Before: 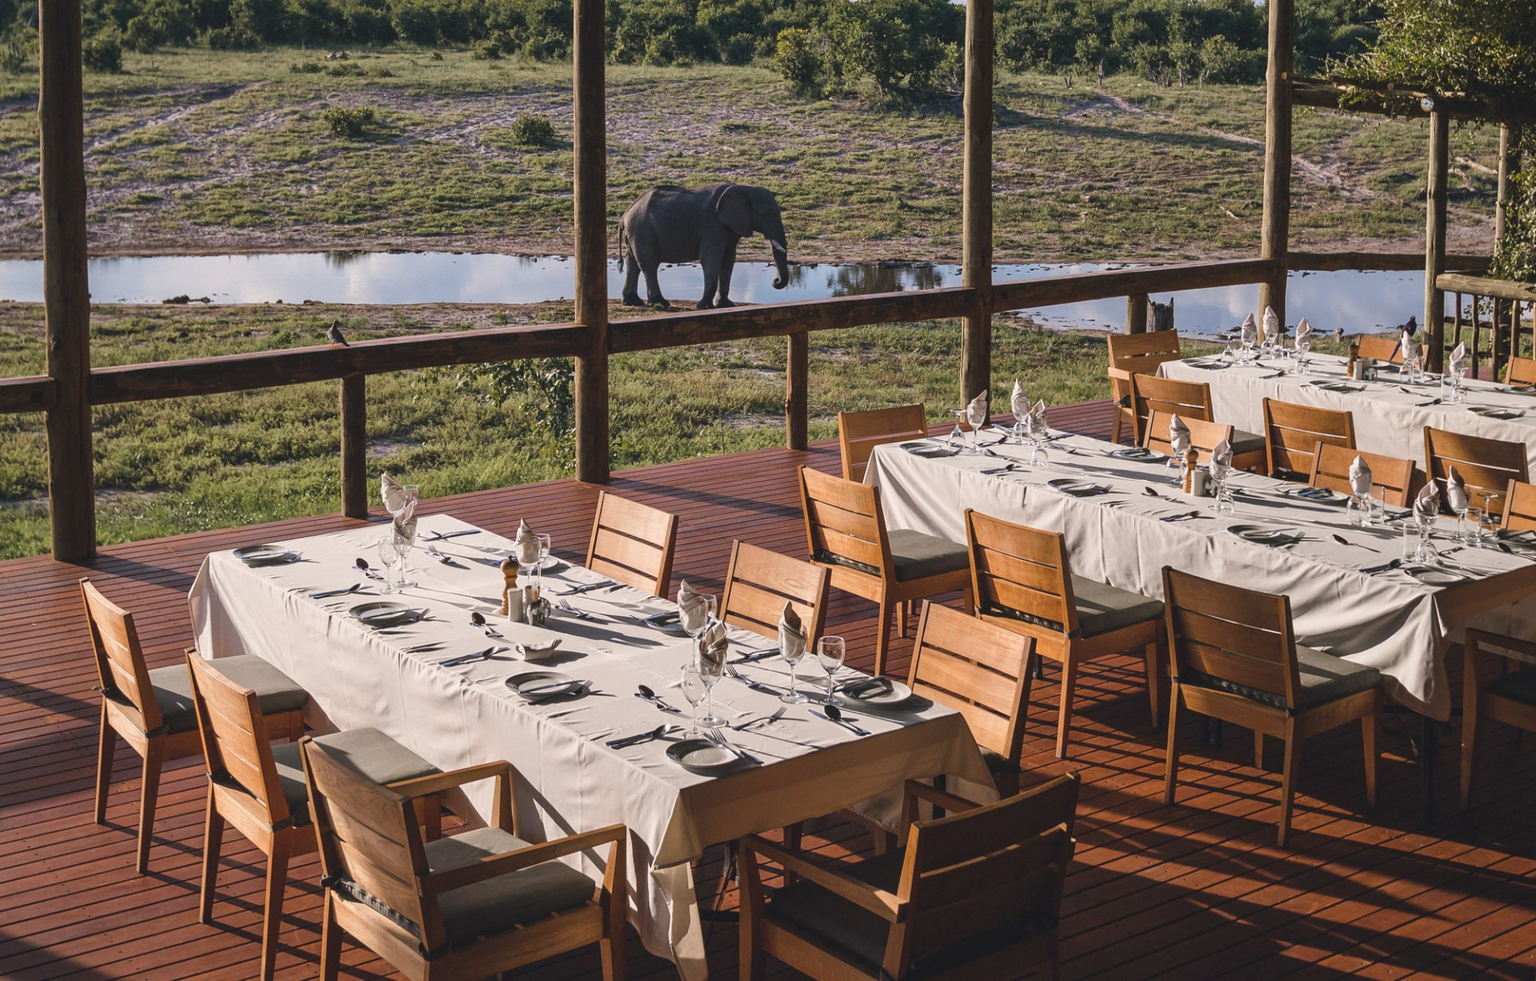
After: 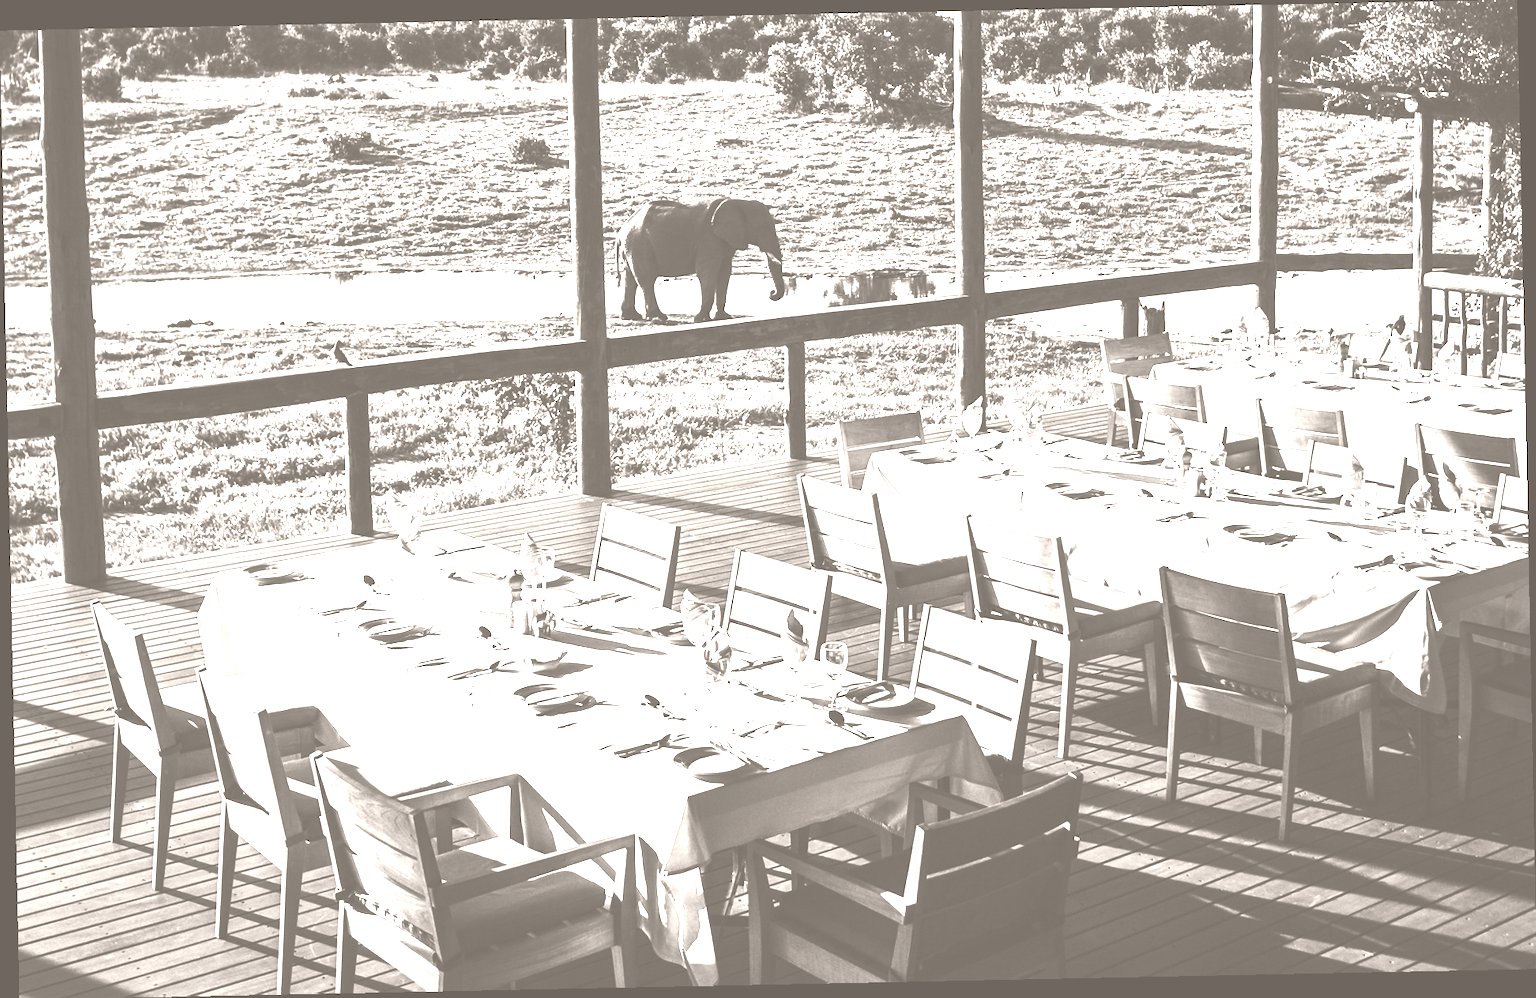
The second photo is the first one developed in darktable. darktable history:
colorize: hue 34.49°, saturation 35.33%, source mix 100%, lightness 55%, version 1
base curve: curves: ch0 [(0, 0.015) (0.085, 0.116) (0.134, 0.298) (0.19, 0.545) (0.296, 0.764) (0.599, 0.982) (1, 1)], preserve colors none
rotate and perspective: rotation -1.17°, automatic cropping off
